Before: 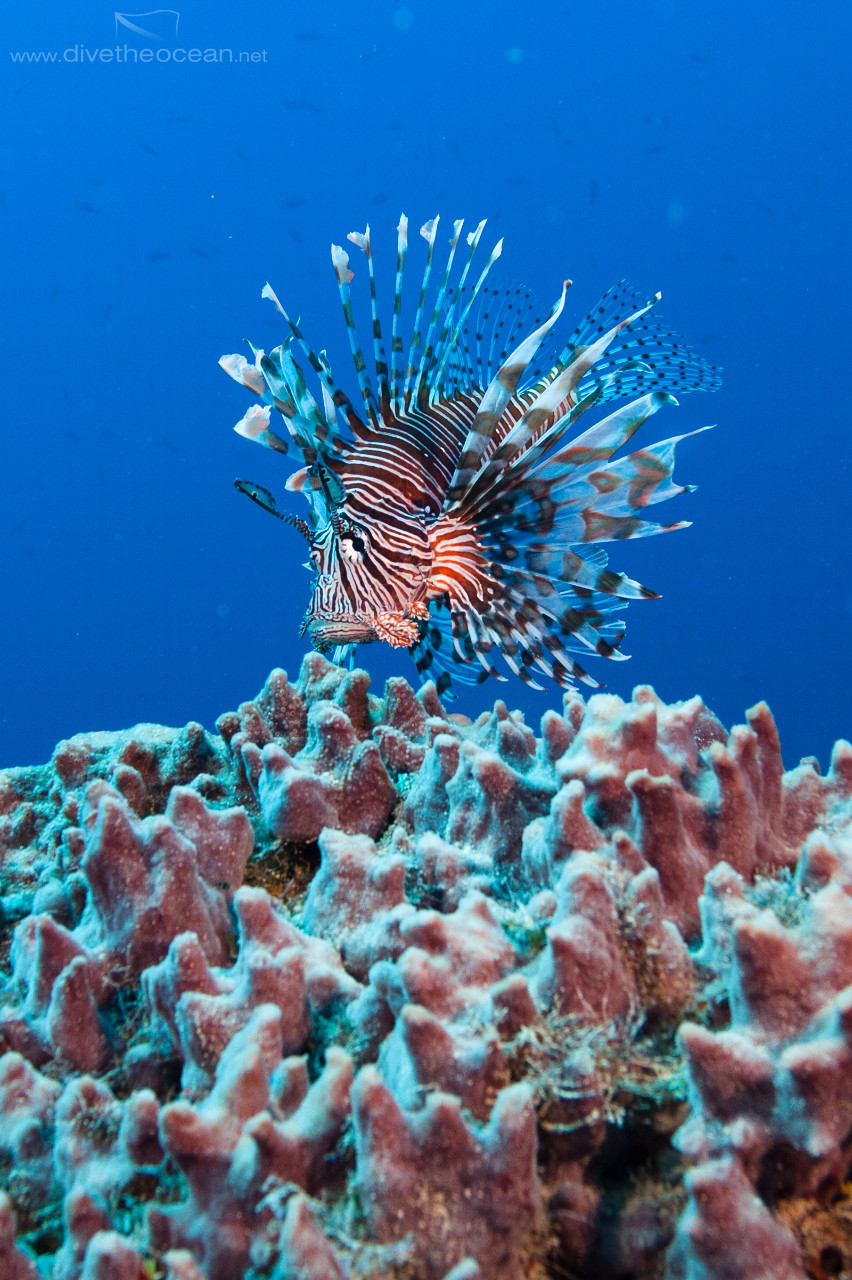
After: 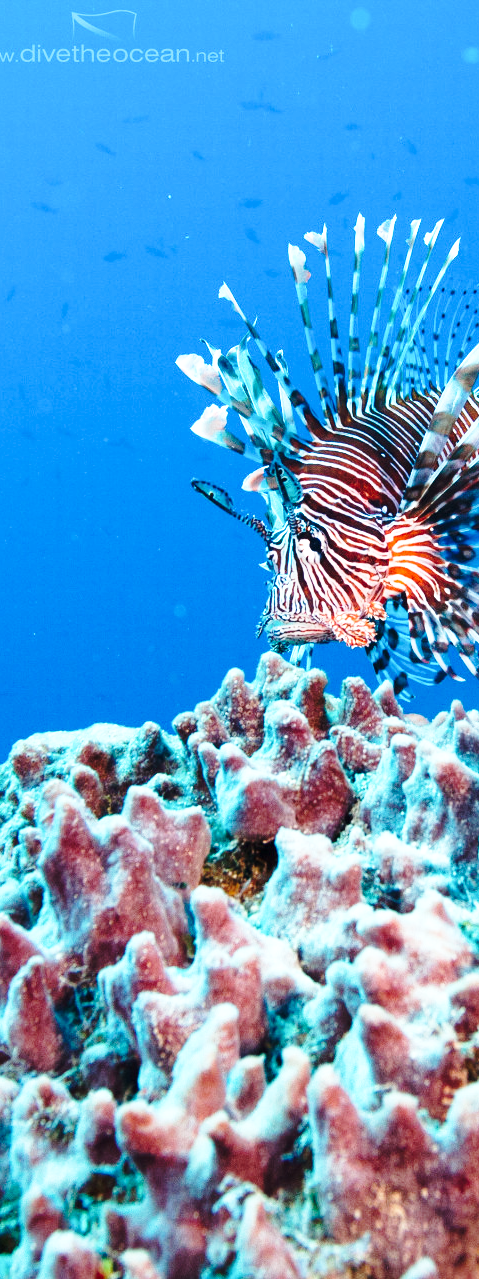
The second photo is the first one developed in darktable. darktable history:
crop: left 5.114%, right 38.589%
local contrast: mode bilateral grid, contrast 10, coarseness 25, detail 110%, midtone range 0.2
exposure: exposure 0.3 EV, compensate highlight preservation false
base curve: curves: ch0 [(0, 0) (0.036, 0.037) (0.121, 0.228) (0.46, 0.76) (0.859, 0.983) (1, 1)], preserve colors none
